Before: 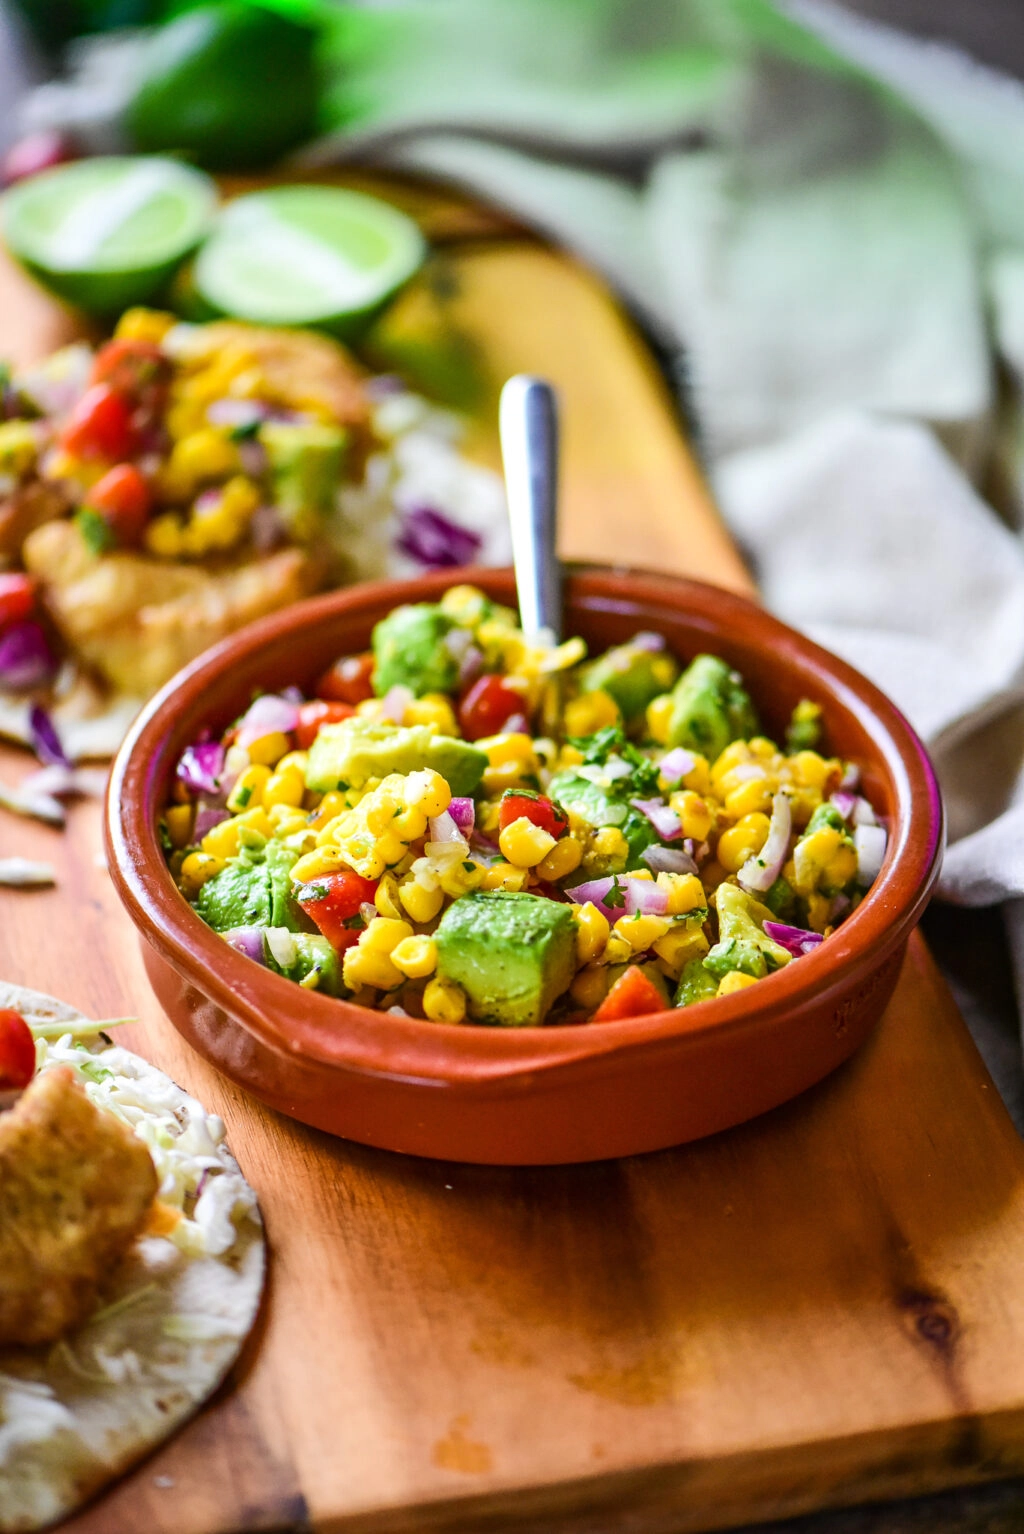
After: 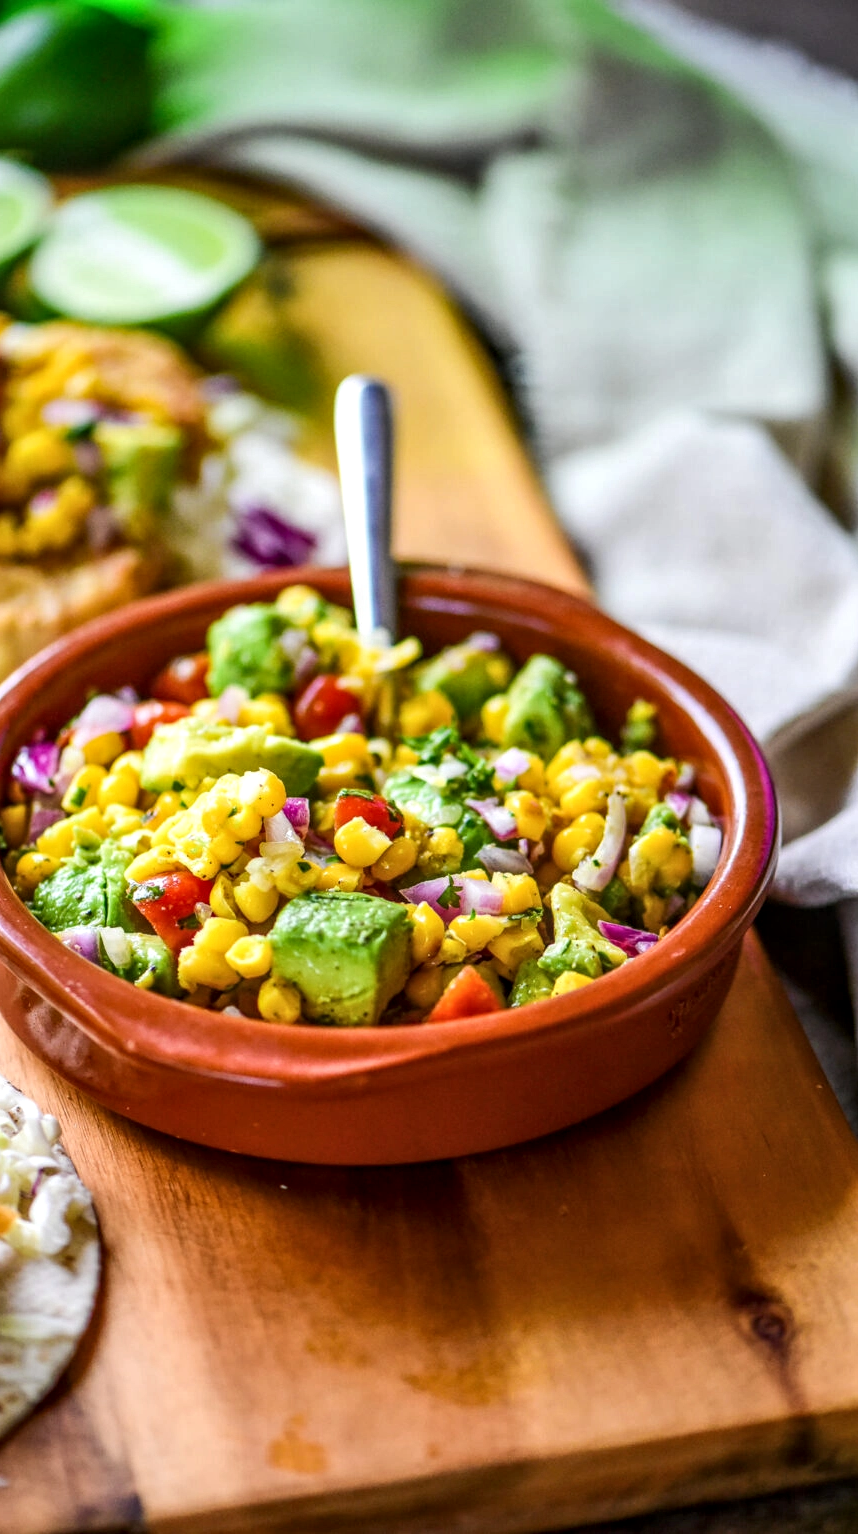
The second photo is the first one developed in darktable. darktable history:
local contrast: detail 130%
crop: left 16.145%
